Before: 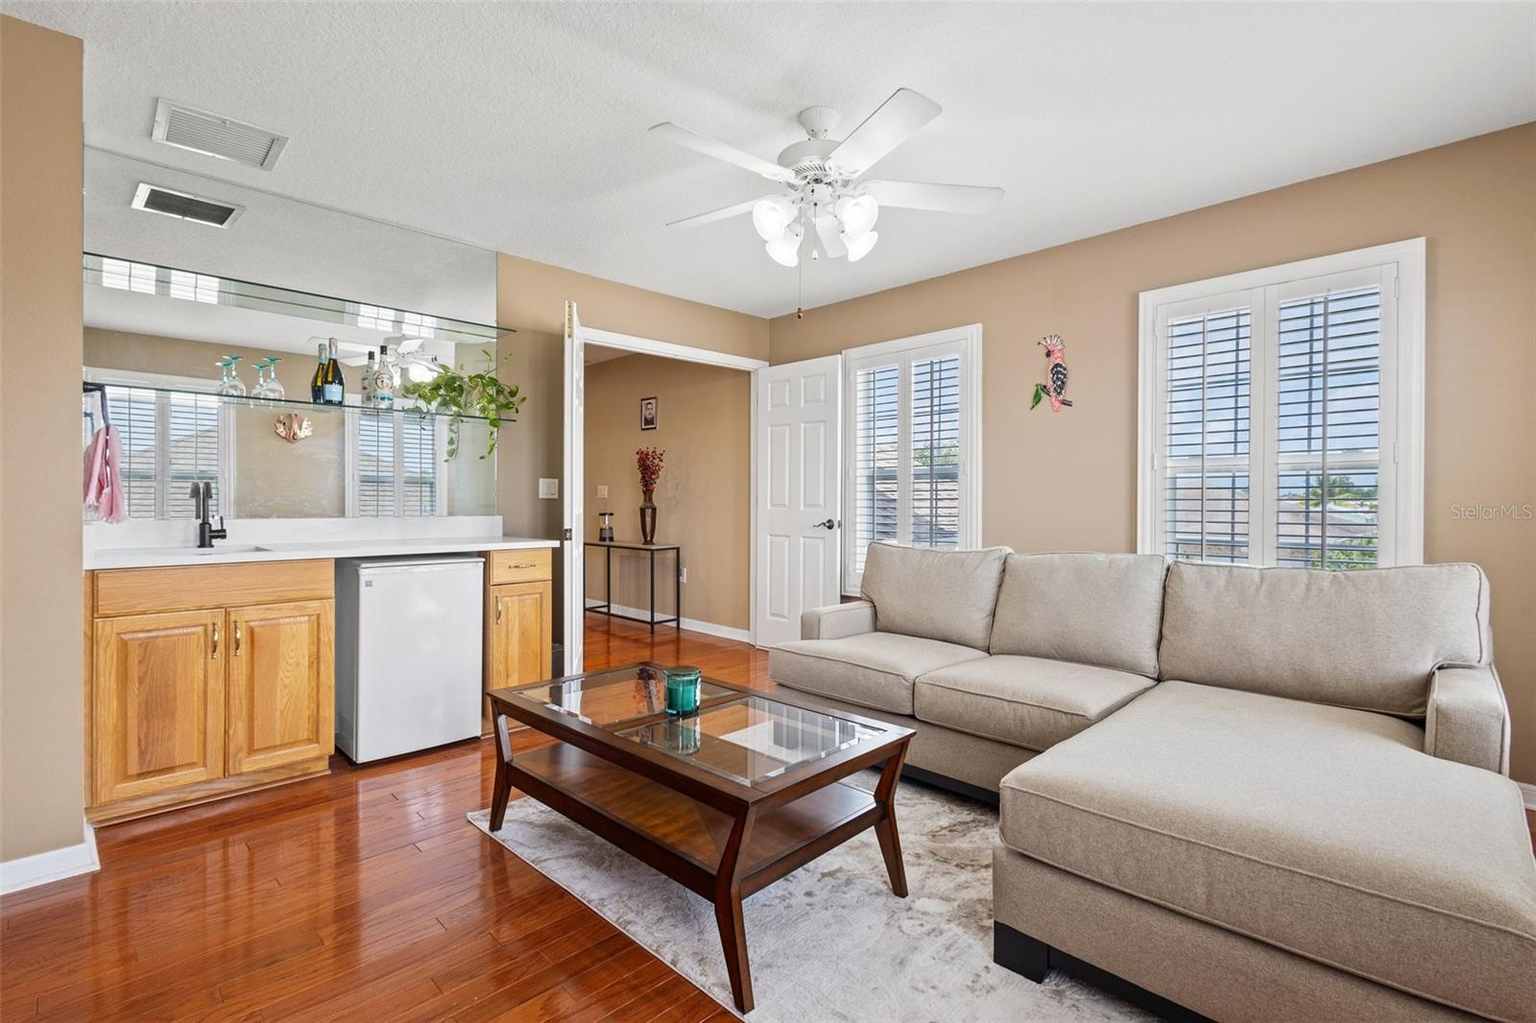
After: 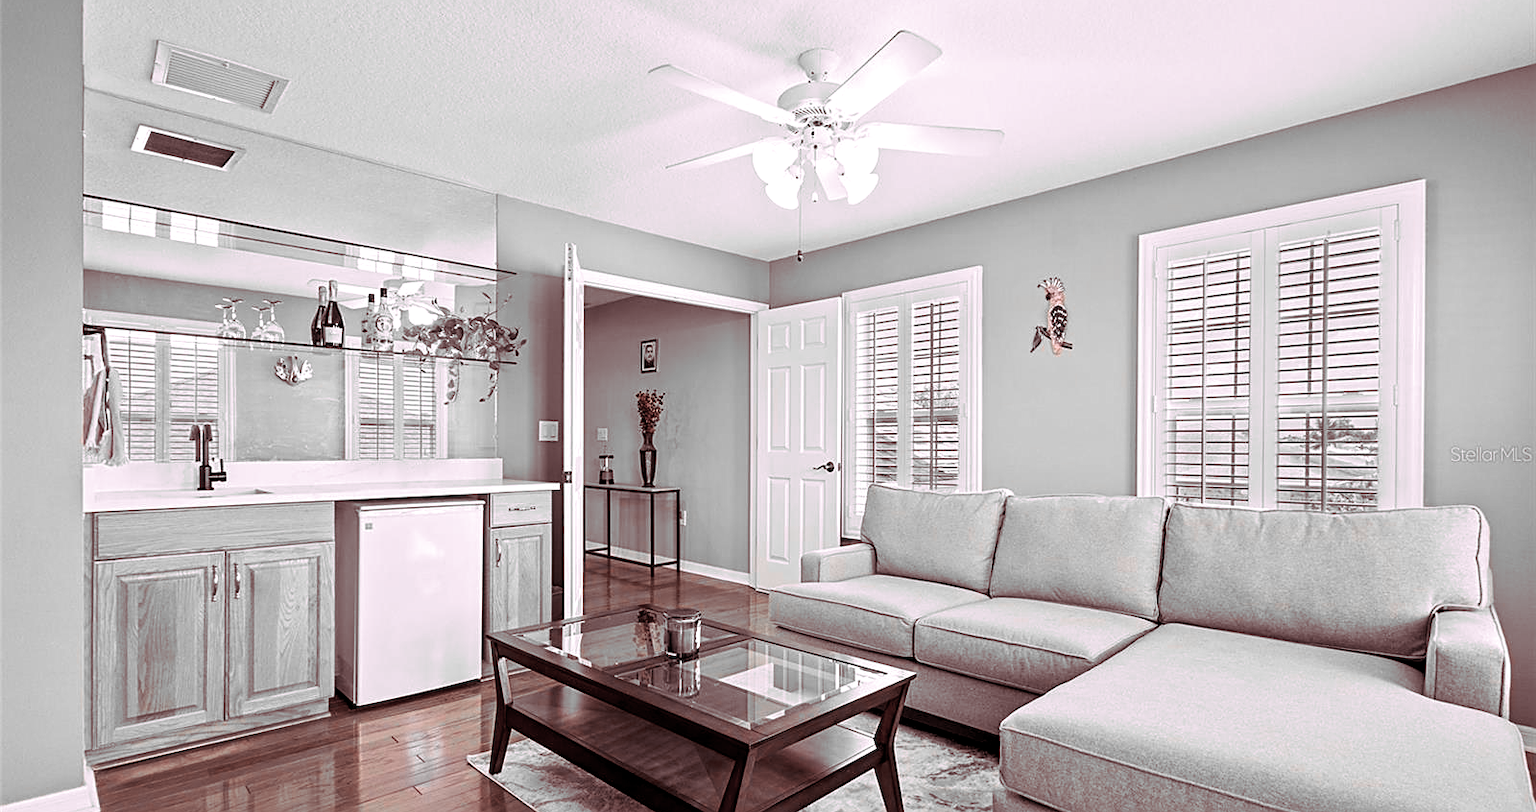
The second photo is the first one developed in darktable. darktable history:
color zones: curves: ch1 [(0, 0.006) (0.094, 0.285) (0.171, 0.001) (0.429, 0.001) (0.571, 0.003) (0.714, 0.004) (0.857, 0.004) (1, 0.006)]
exposure: black level correction 0.007, exposure 0.159 EV, compensate highlight preservation false
crop and rotate: top 5.667%, bottom 14.937%
white balance: emerald 1
split-toning: highlights › hue 298.8°, highlights › saturation 0.73, compress 41.76%
velvia: on, module defaults
color balance rgb: shadows lift › luminance -10%, highlights gain › luminance 10%, saturation formula JzAzBz (2021)
sharpen: on, module defaults
